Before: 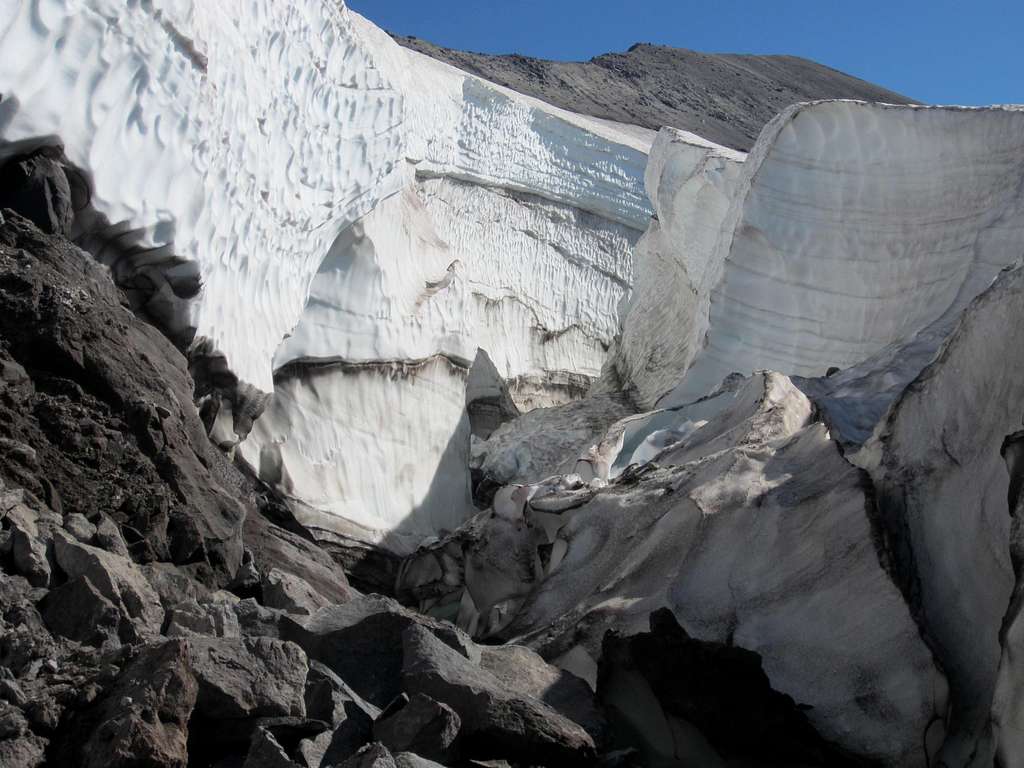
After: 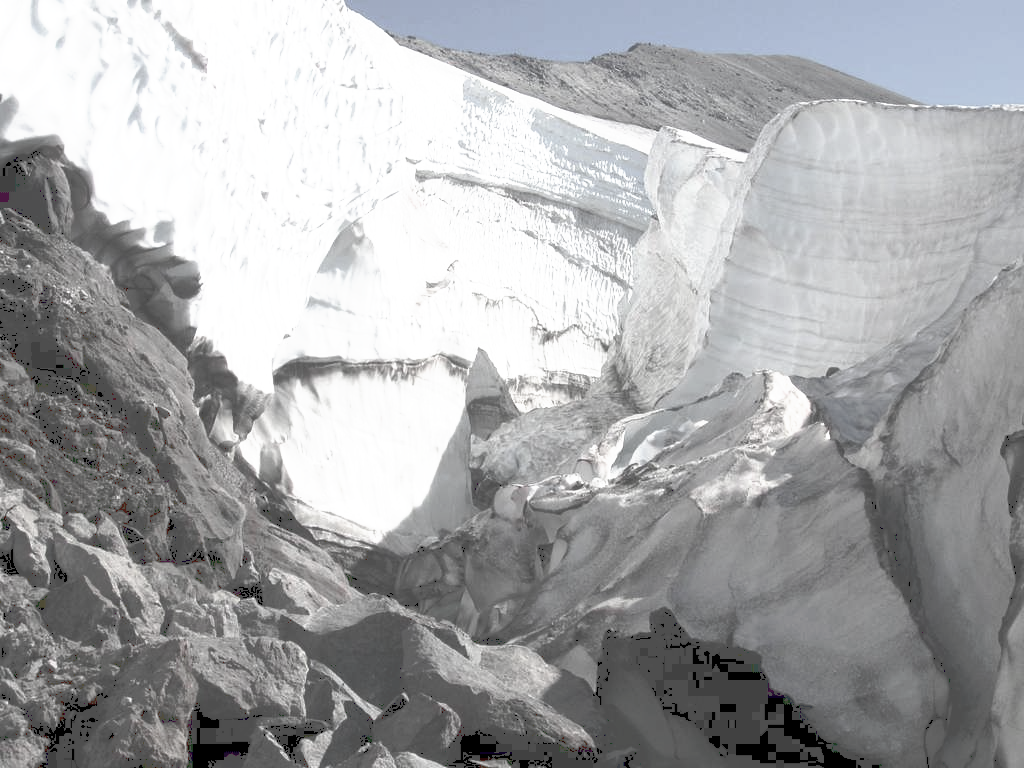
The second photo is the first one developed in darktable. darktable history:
tone curve: curves: ch0 [(0, 0) (0.003, 0.326) (0.011, 0.332) (0.025, 0.352) (0.044, 0.378) (0.069, 0.4) (0.1, 0.416) (0.136, 0.432) (0.177, 0.468) (0.224, 0.509) (0.277, 0.554) (0.335, 0.6) (0.399, 0.642) (0.468, 0.693) (0.543, 0.753) (0.623, 0.818) (0.709, 0.897) (0.801, 0.974) (0.898, 0.991) (1, 1)], preserve colors none
tone equalizer: -8 EV -0.417 EV, -7 EV -0.389 EV, -6 EV -0.333 EV, -5 EV -0.222 EV, -3 EV 0.222 EV, -2 EV 0.333 EV, -1 EV 0.389 EV, +0 EV 0.417 EV, edges refinement/feathering 500, mask exposure compensation -1.57 EV, preserve details no
color zones: curves: ch1 [(0, 0.34) (0.143, 0.164) (0.286, 0.152) (0.429, 0.176) (0.571, 0.173) (0.714, 0.188) (0.857, 0.199) (1, 0.34)]
